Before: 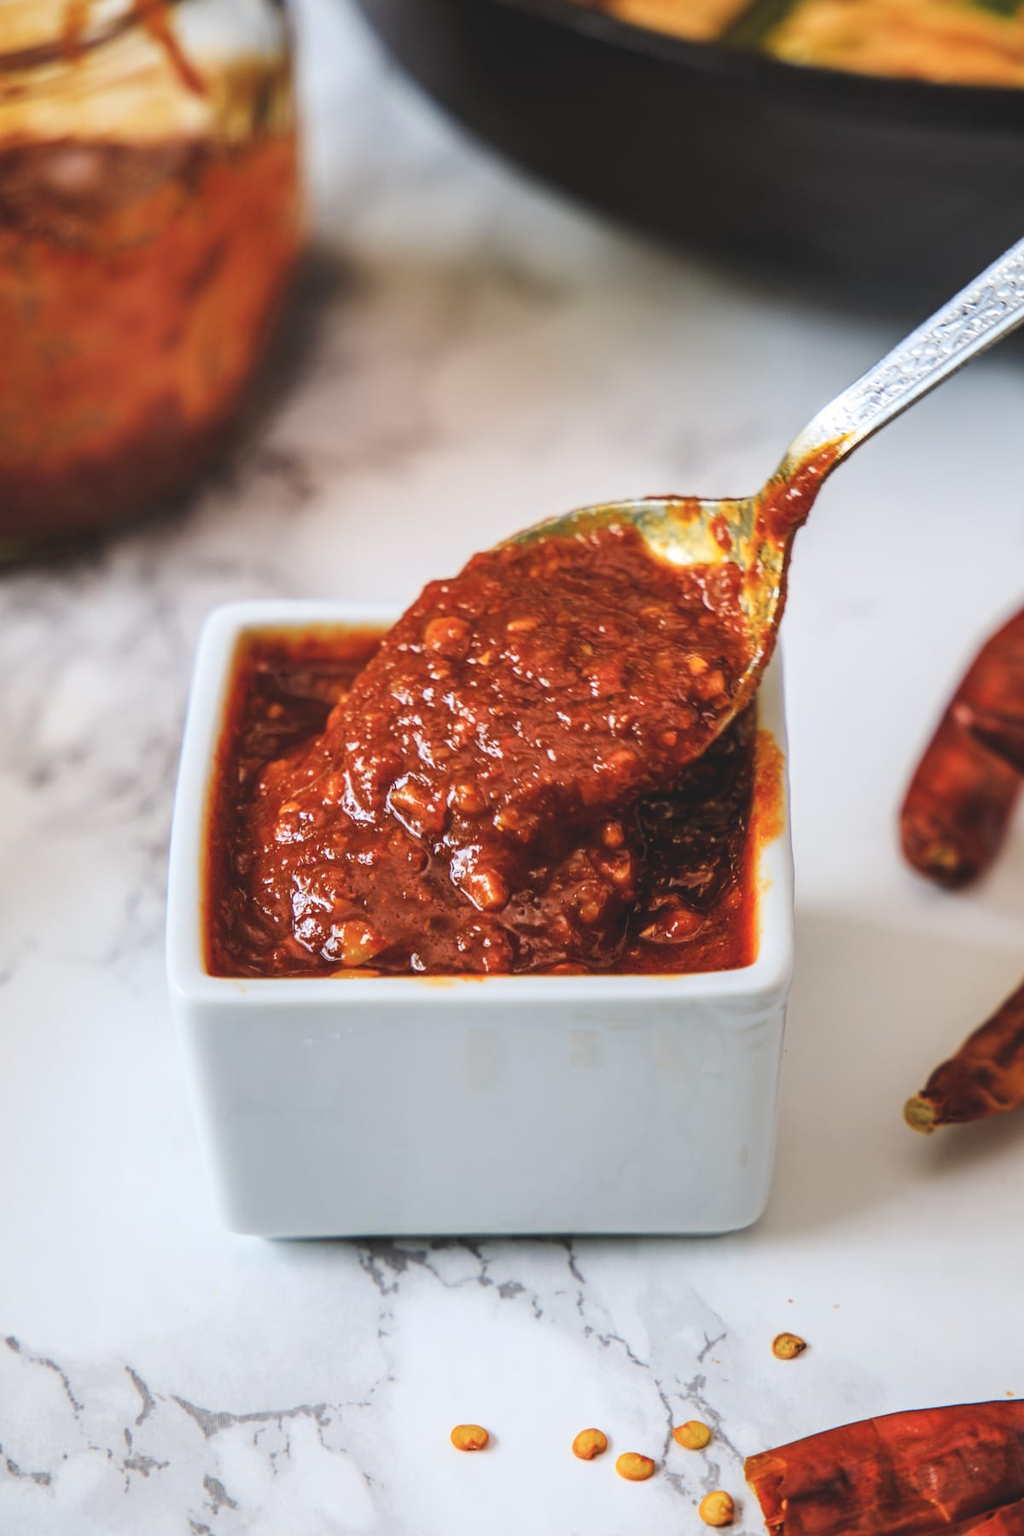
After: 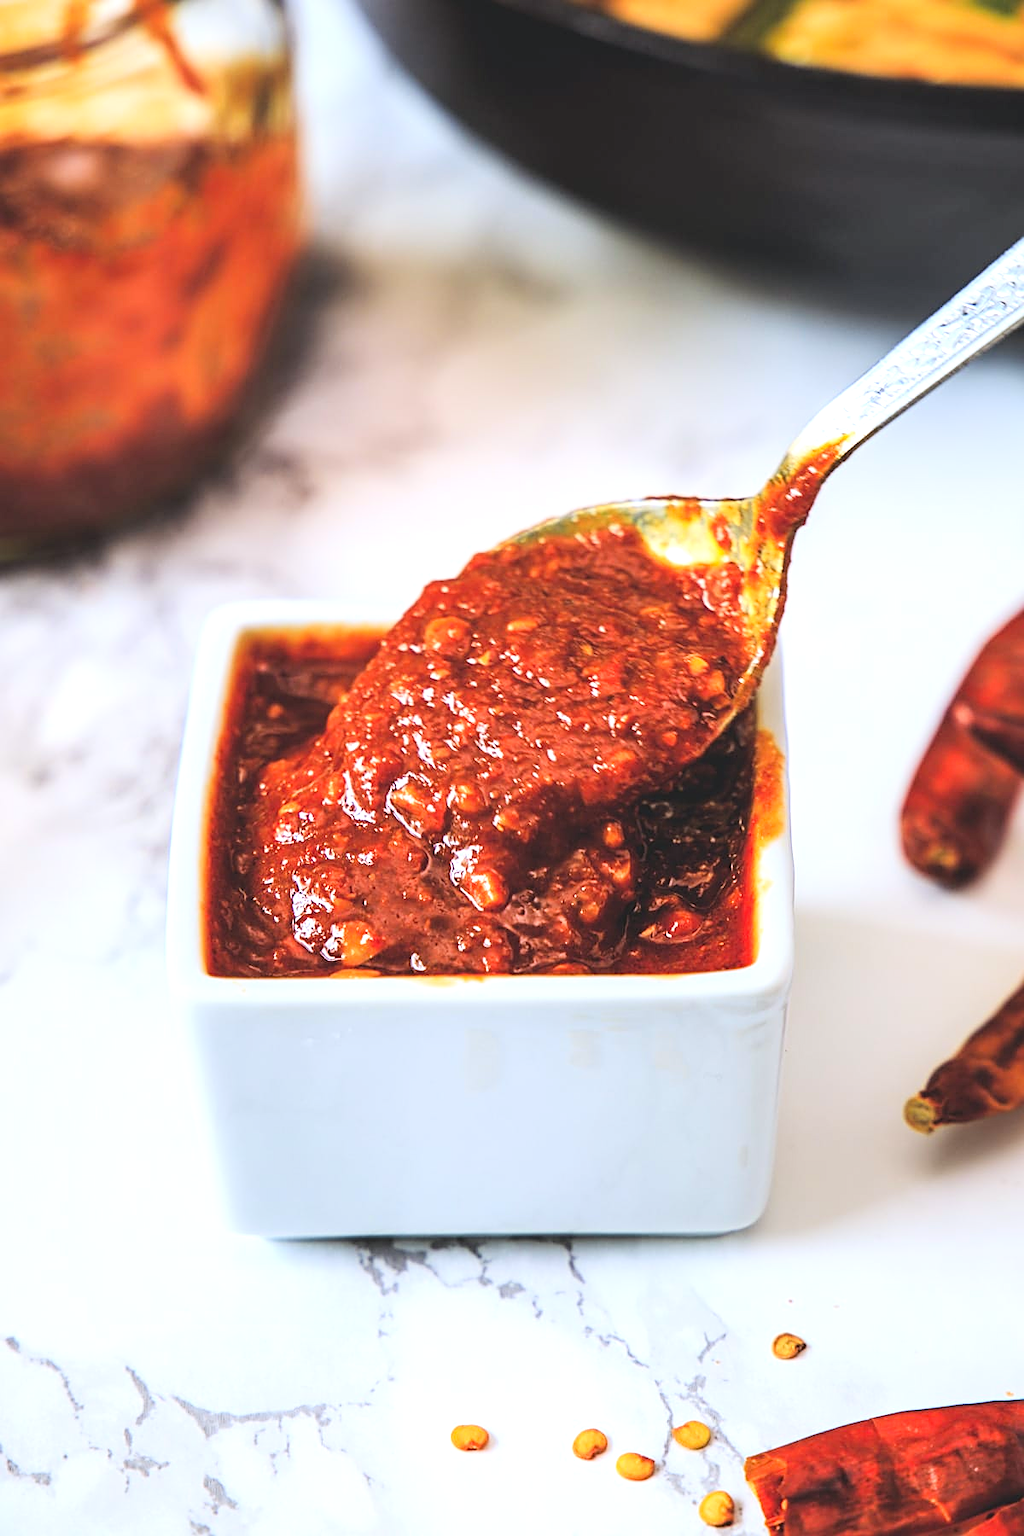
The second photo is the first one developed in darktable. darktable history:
exposure: black level correction 0, exposure 0.5 EV, compensate exposure bias true, compensate highlight preservation false
tone curve: curves: ch0 [(0, 0) (0.004, 0.001) (0.133, 0.112) (0.325, 0.362) (0.832, 0.893) (1, 1)], color space Lab, linked channels, preserve colors none
white balance: red 0.974, blue 1.044
sharpen: on, module defaults
vibrance: on, module defaults
